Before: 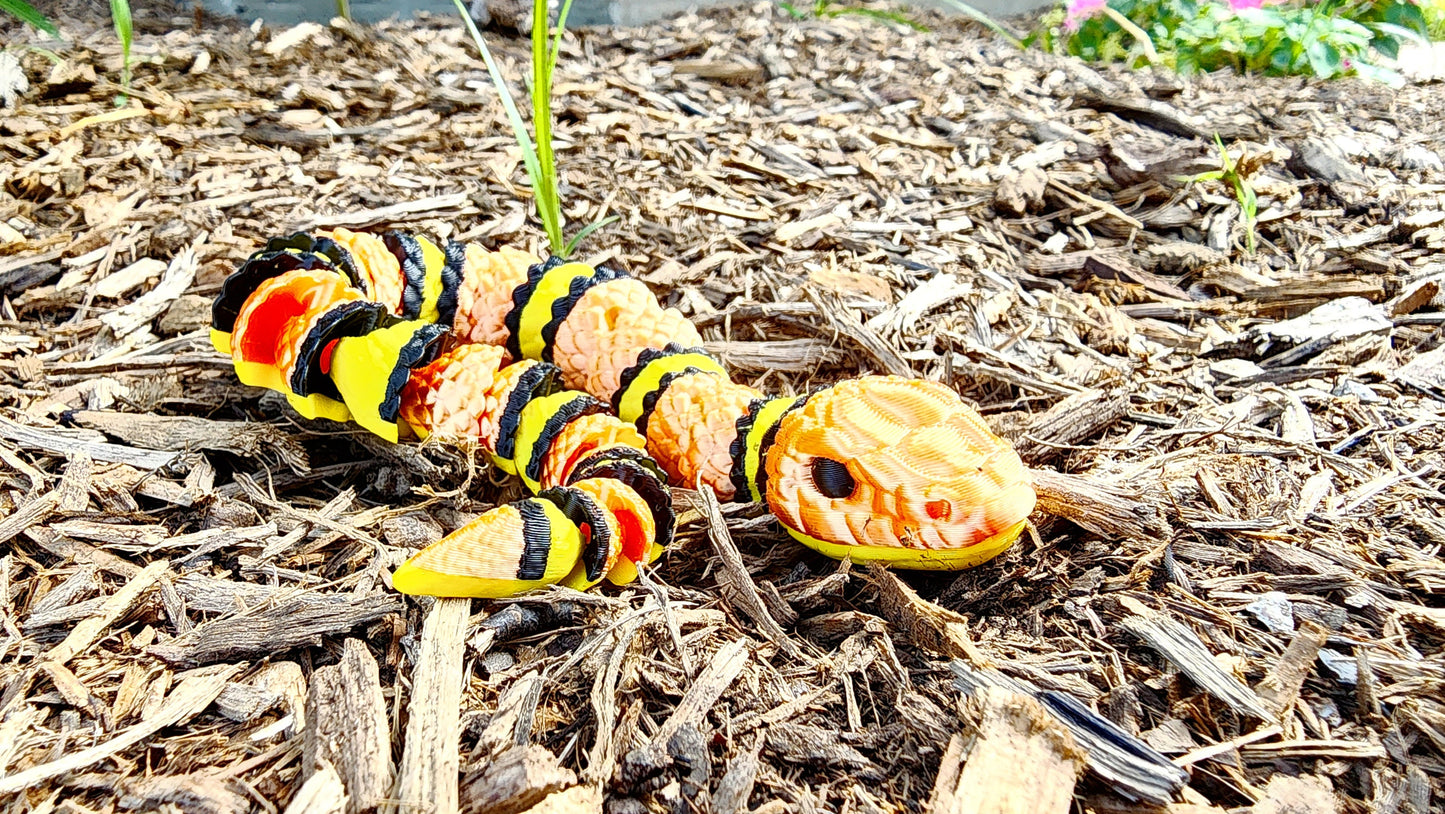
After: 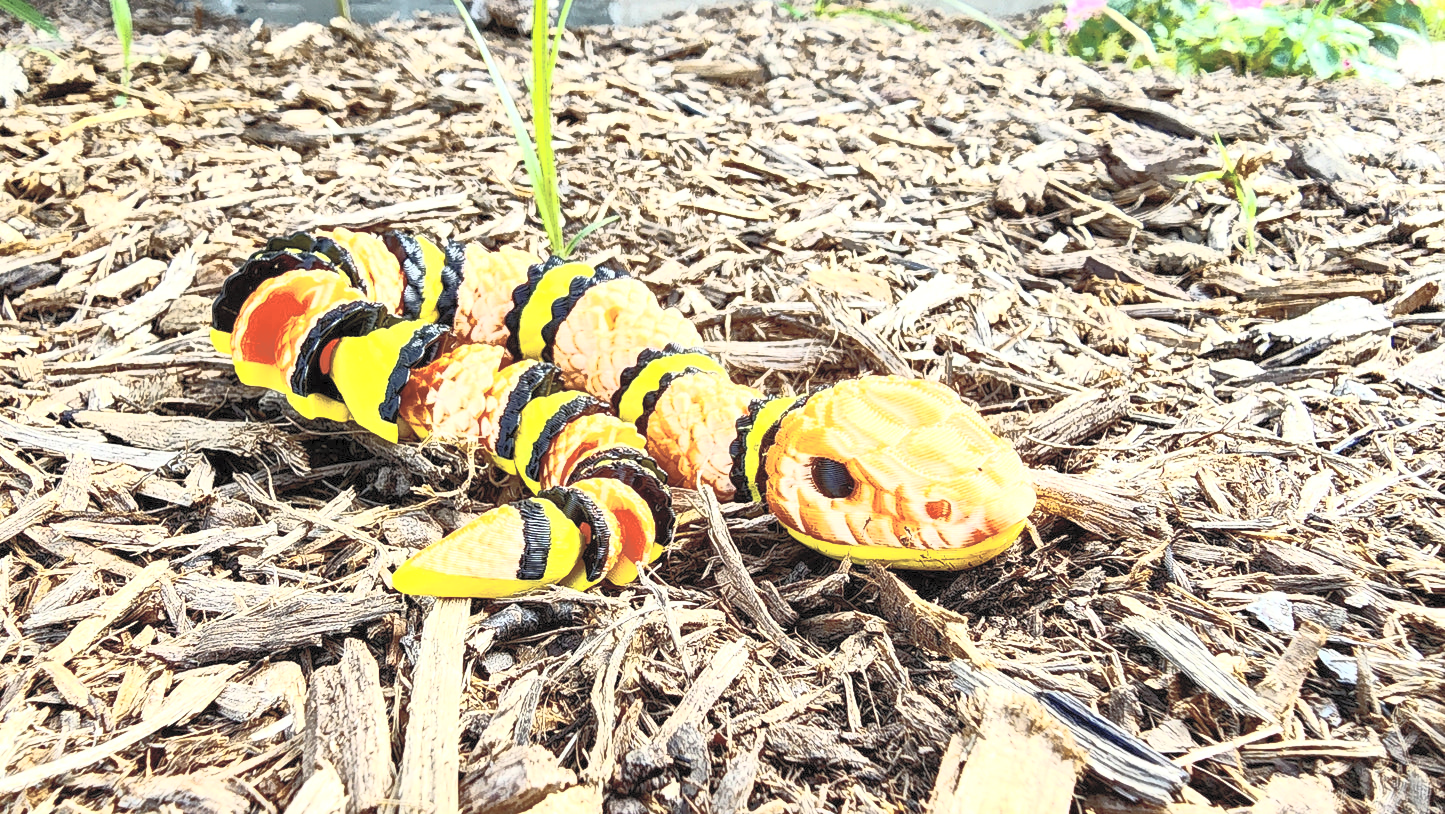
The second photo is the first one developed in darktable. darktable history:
shadows and highlights: shadows 60, highlights -60
contrast brightness saturation: contrast 0.57, brightness 0.57, saturation -0.34
